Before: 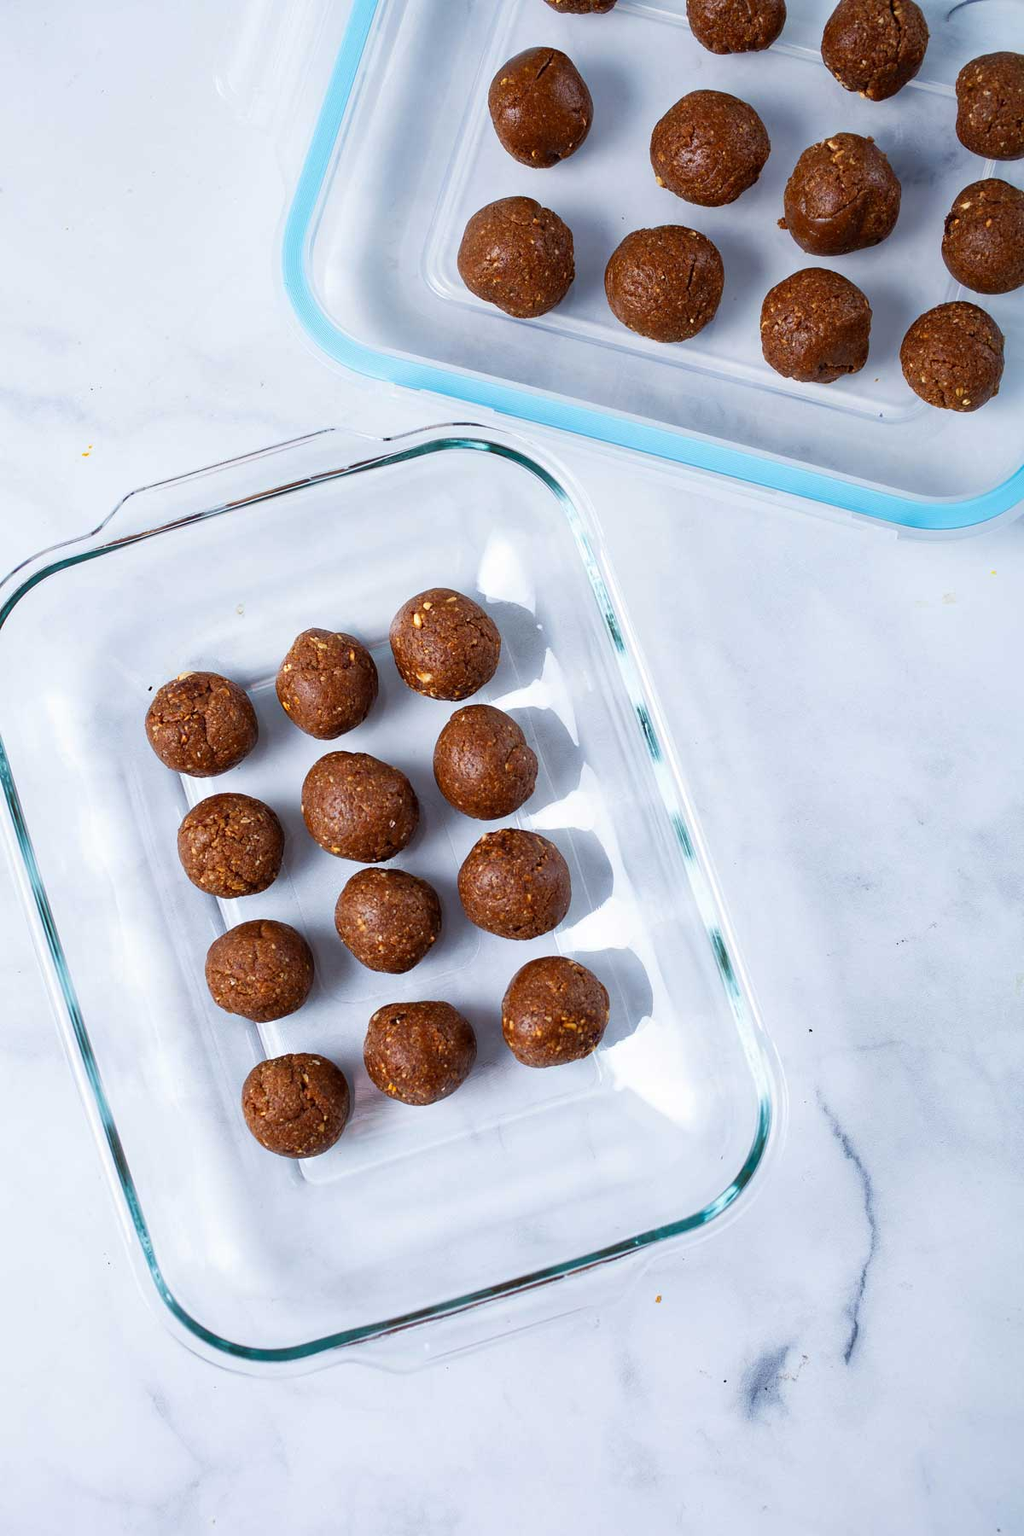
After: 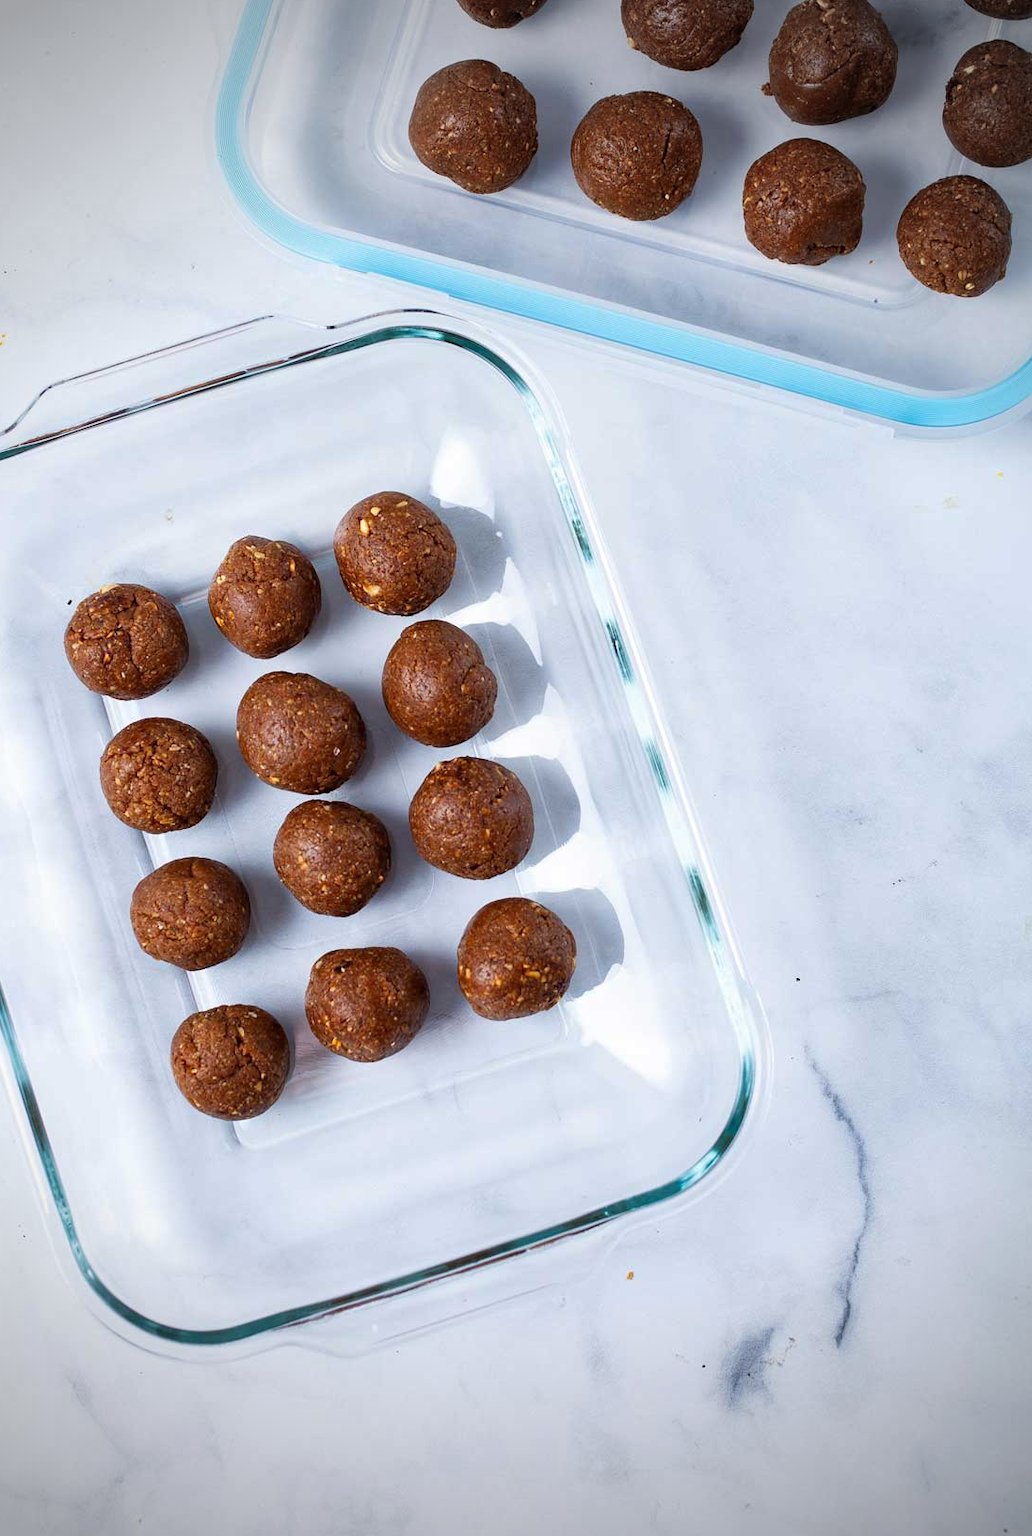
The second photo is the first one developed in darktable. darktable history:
vignetting: fall-off start 75.64%, brightness -0.533, saturation -0.517, width/height ratio 1.083, unbound false
crop and rotate: left 8.519%, top 9.311%
